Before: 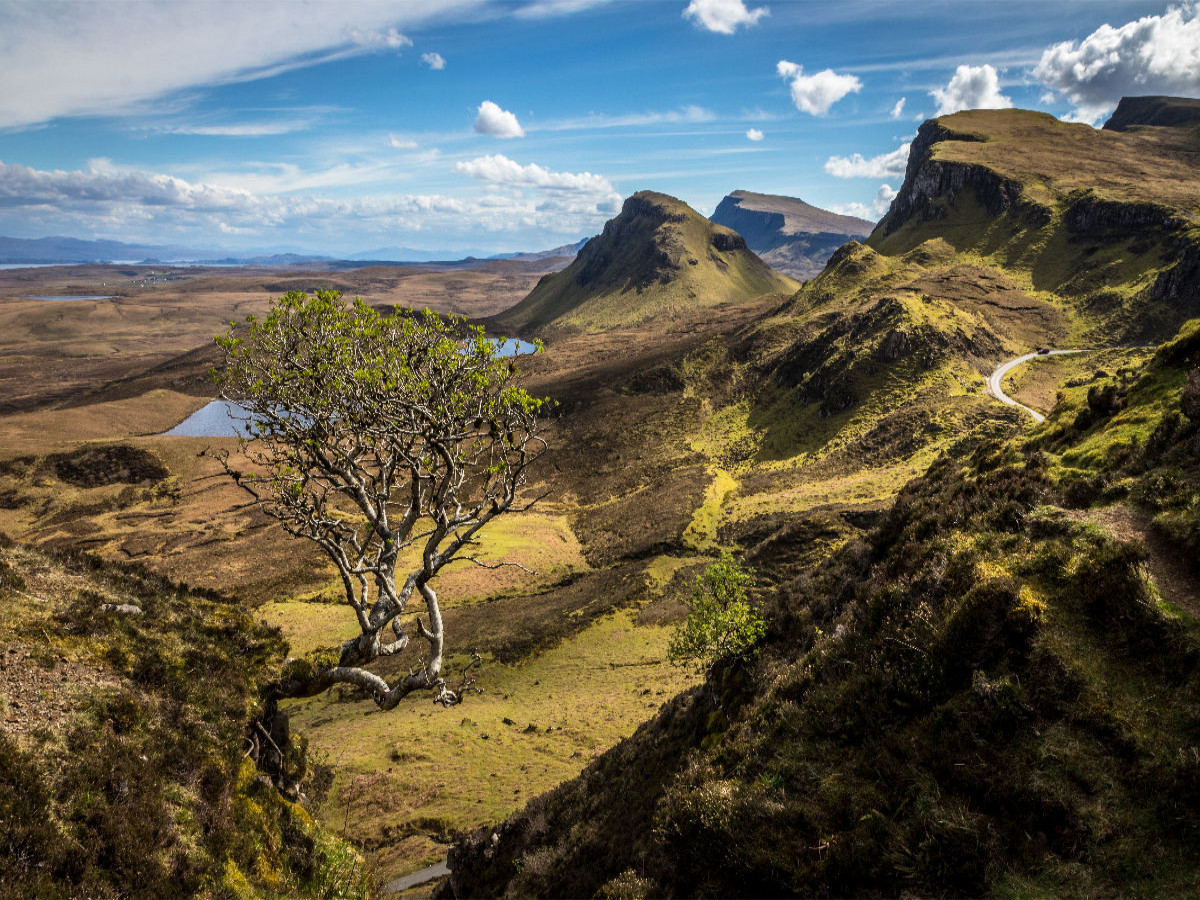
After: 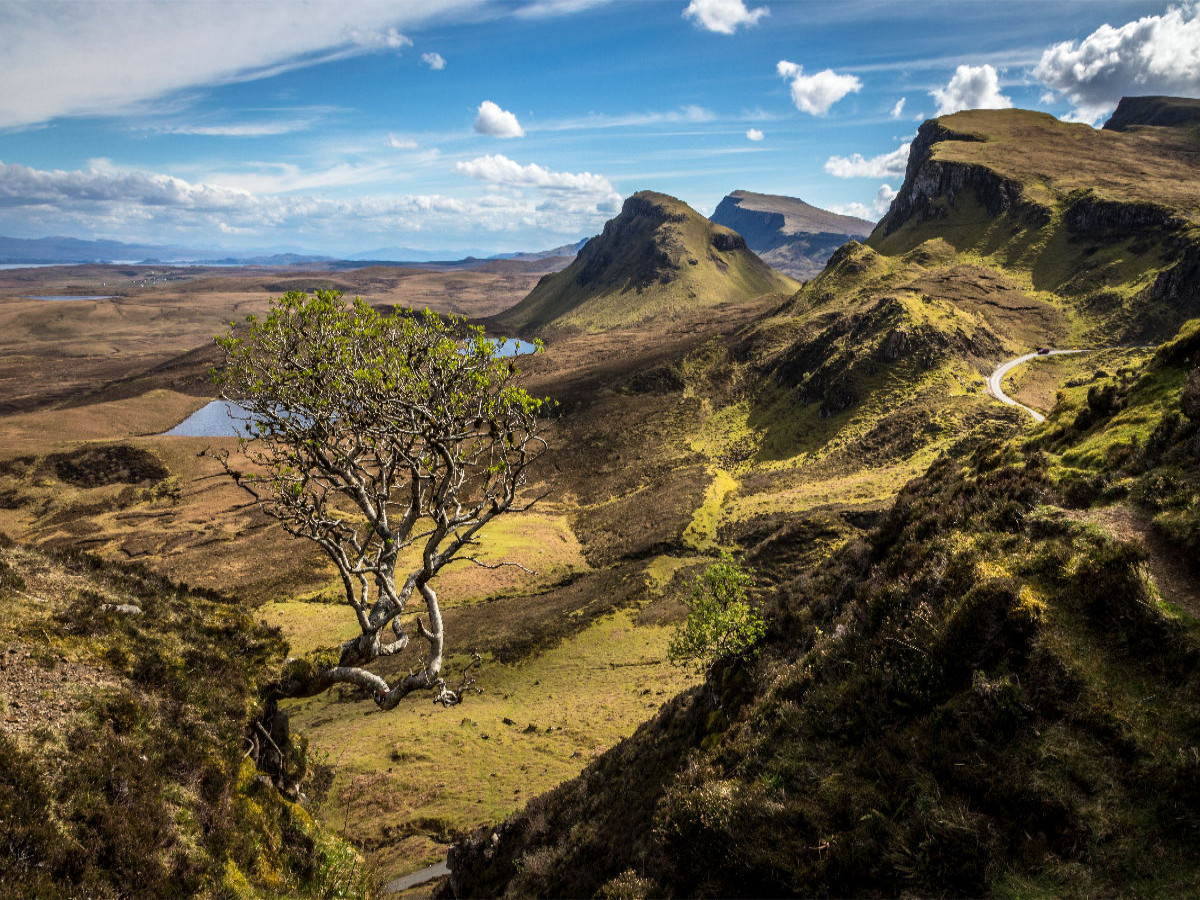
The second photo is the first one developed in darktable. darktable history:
base curve: preserve colors none
shadows and highlights: shadows 11.89, white point adjustment 1.3, highlights -1.31, soften with gaussian
color correction: highlights a* -0.162, highlights b* -0.062
